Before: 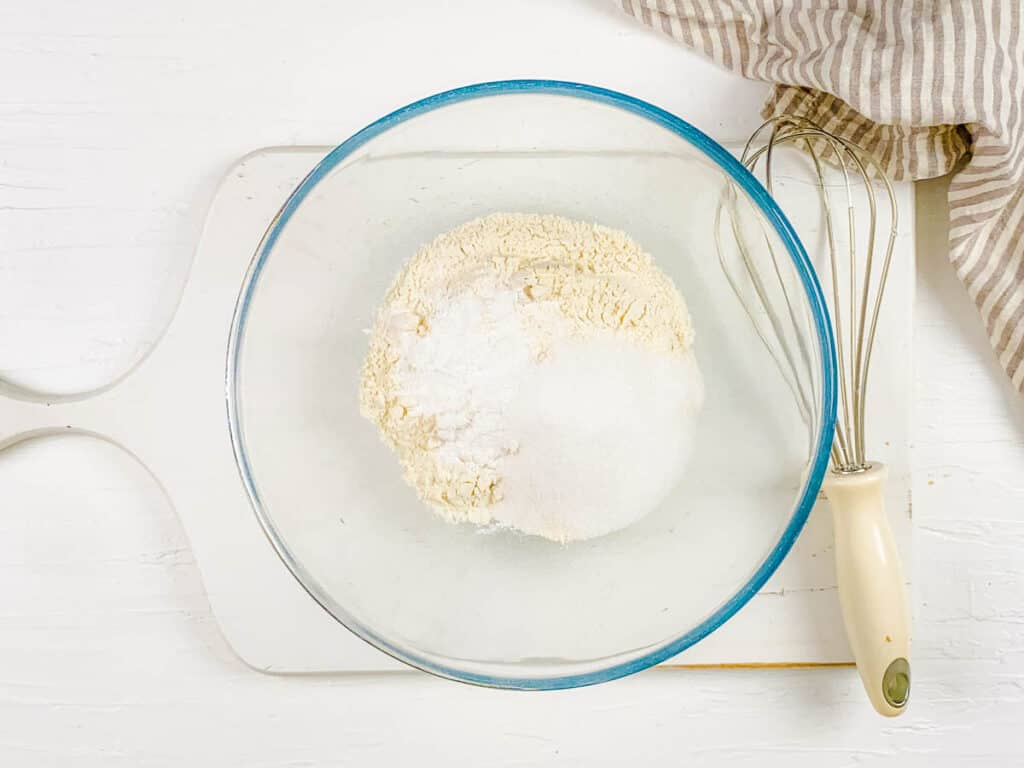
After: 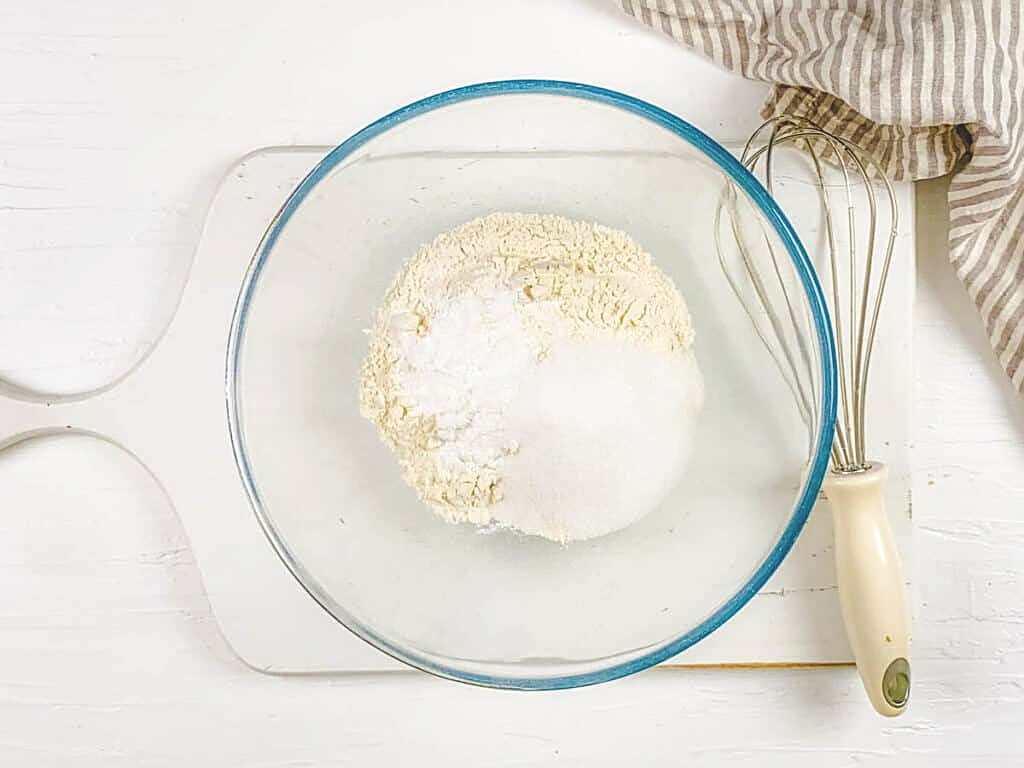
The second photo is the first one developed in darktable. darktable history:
local contrast: on, module defaults
exposure: black level correction -0.032, compensate highlight preservation false
sharpen: on, module defaults
